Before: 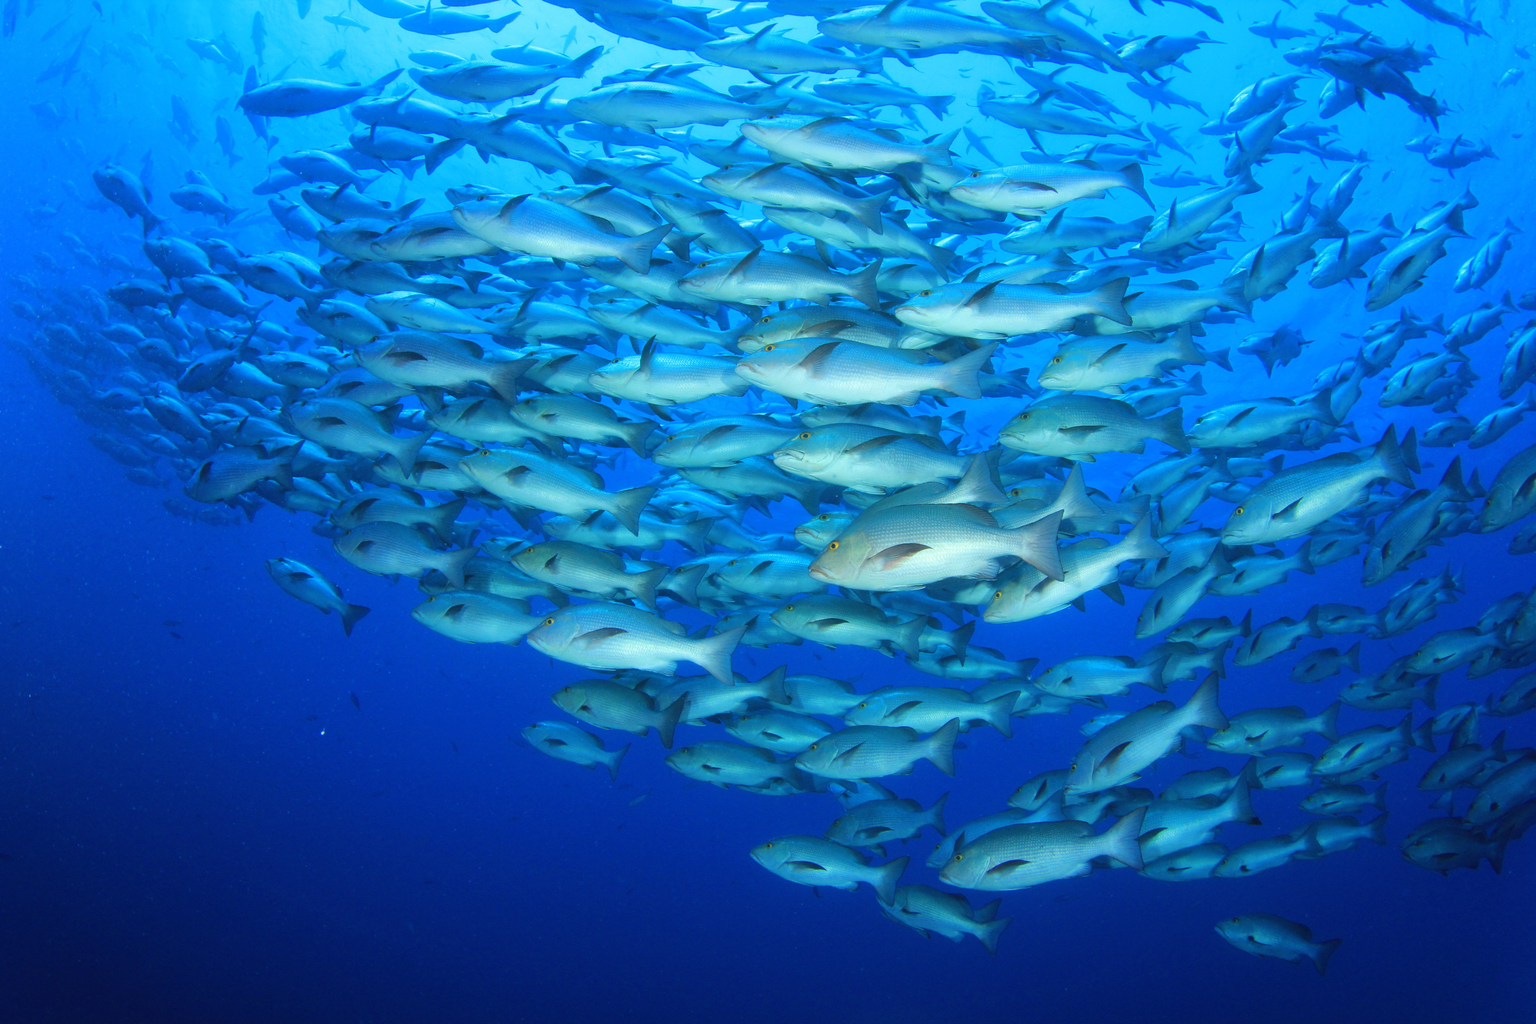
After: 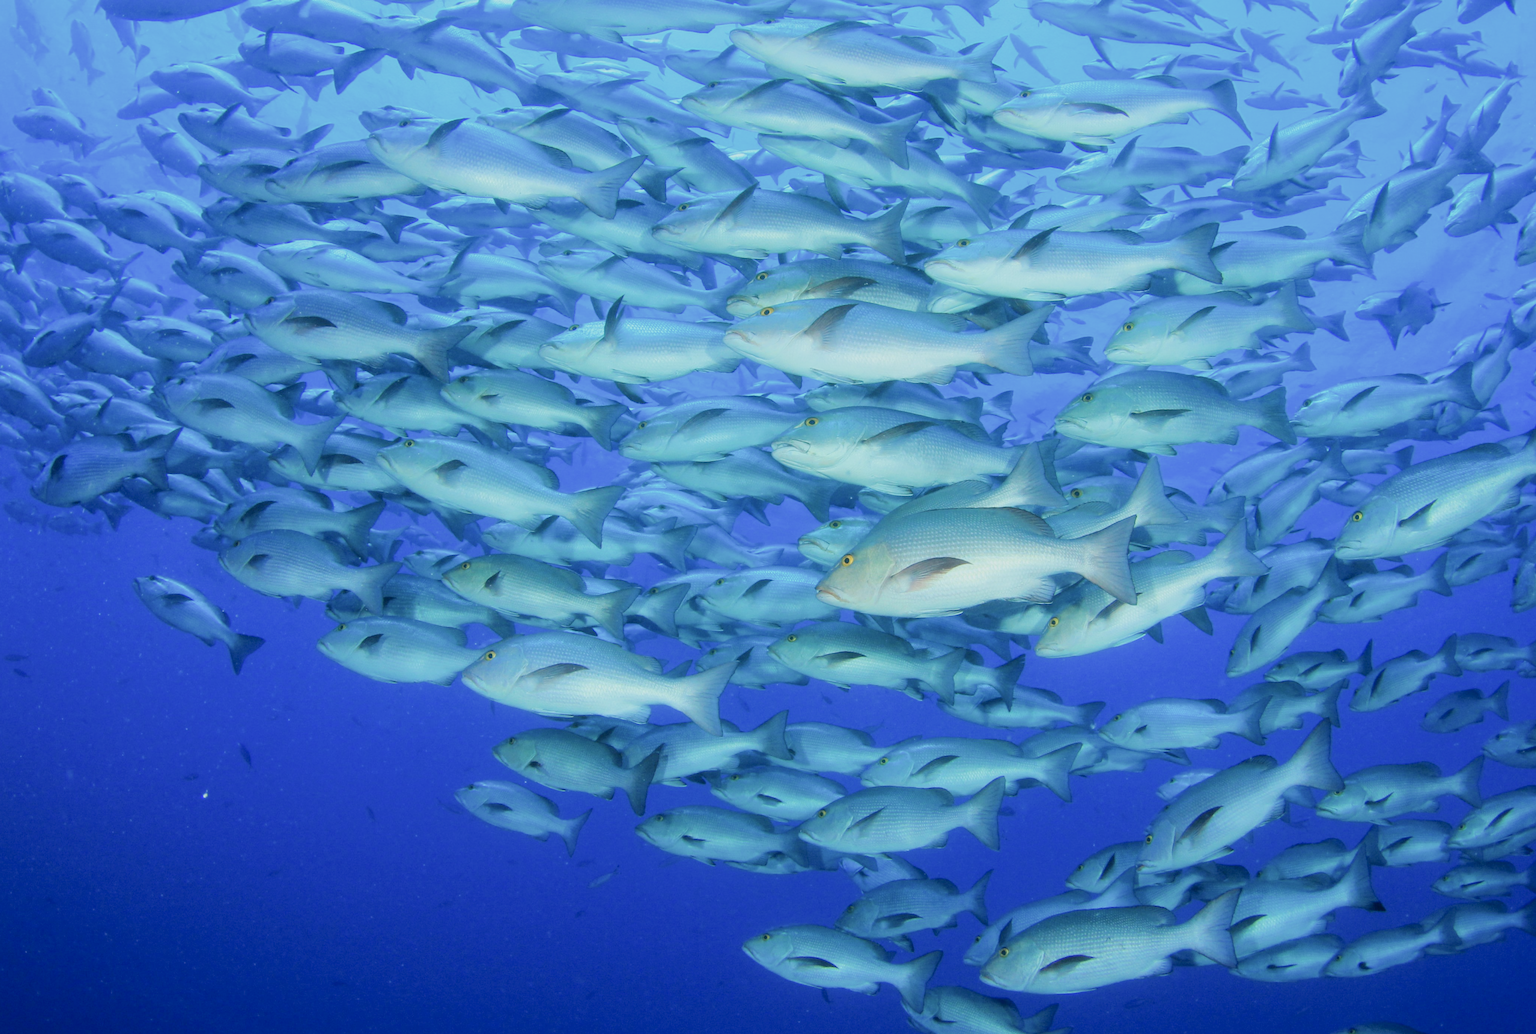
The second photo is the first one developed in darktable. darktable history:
crop and rotate: left 10.403%, top 9.806%, right 10.013%, bottom 9.821%
levels: levels [0, 0.445, 1]
local contrast: highlights 105%, shadows 101%, detail 119%, midtone range 0.2
filmic rgb: black relative exposure -7.65 EV, white relative exposure 4.56 EV, hardness 3.61
contrast brightness saturation: contrast 0.062, brightness -0.013, saturation -0.219
